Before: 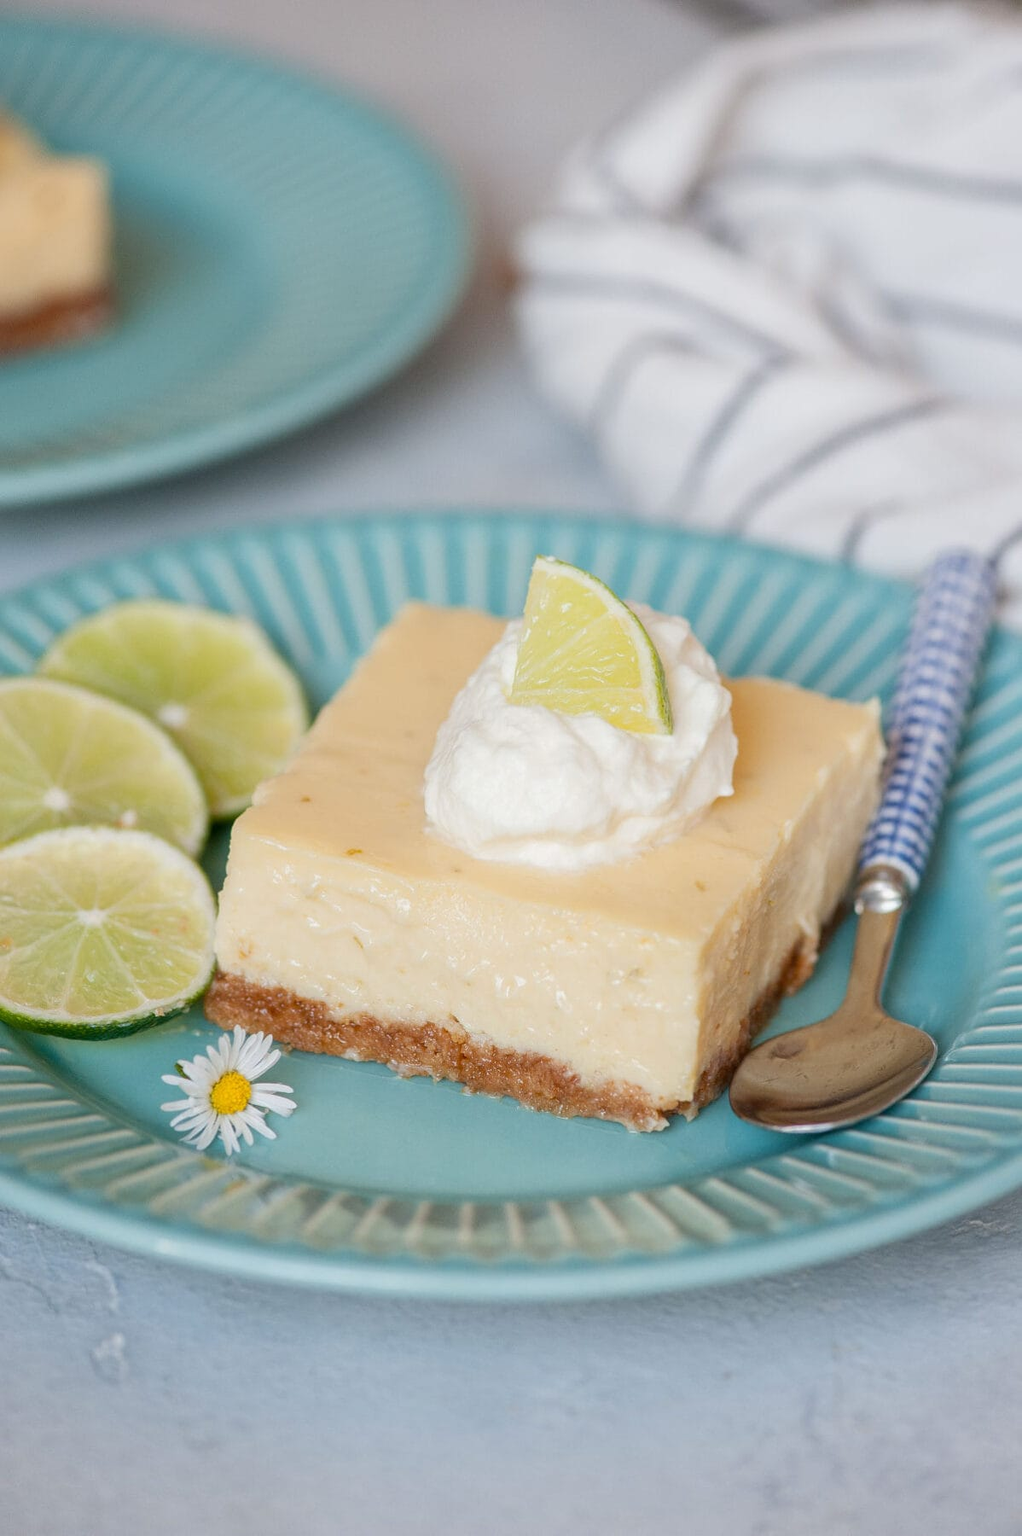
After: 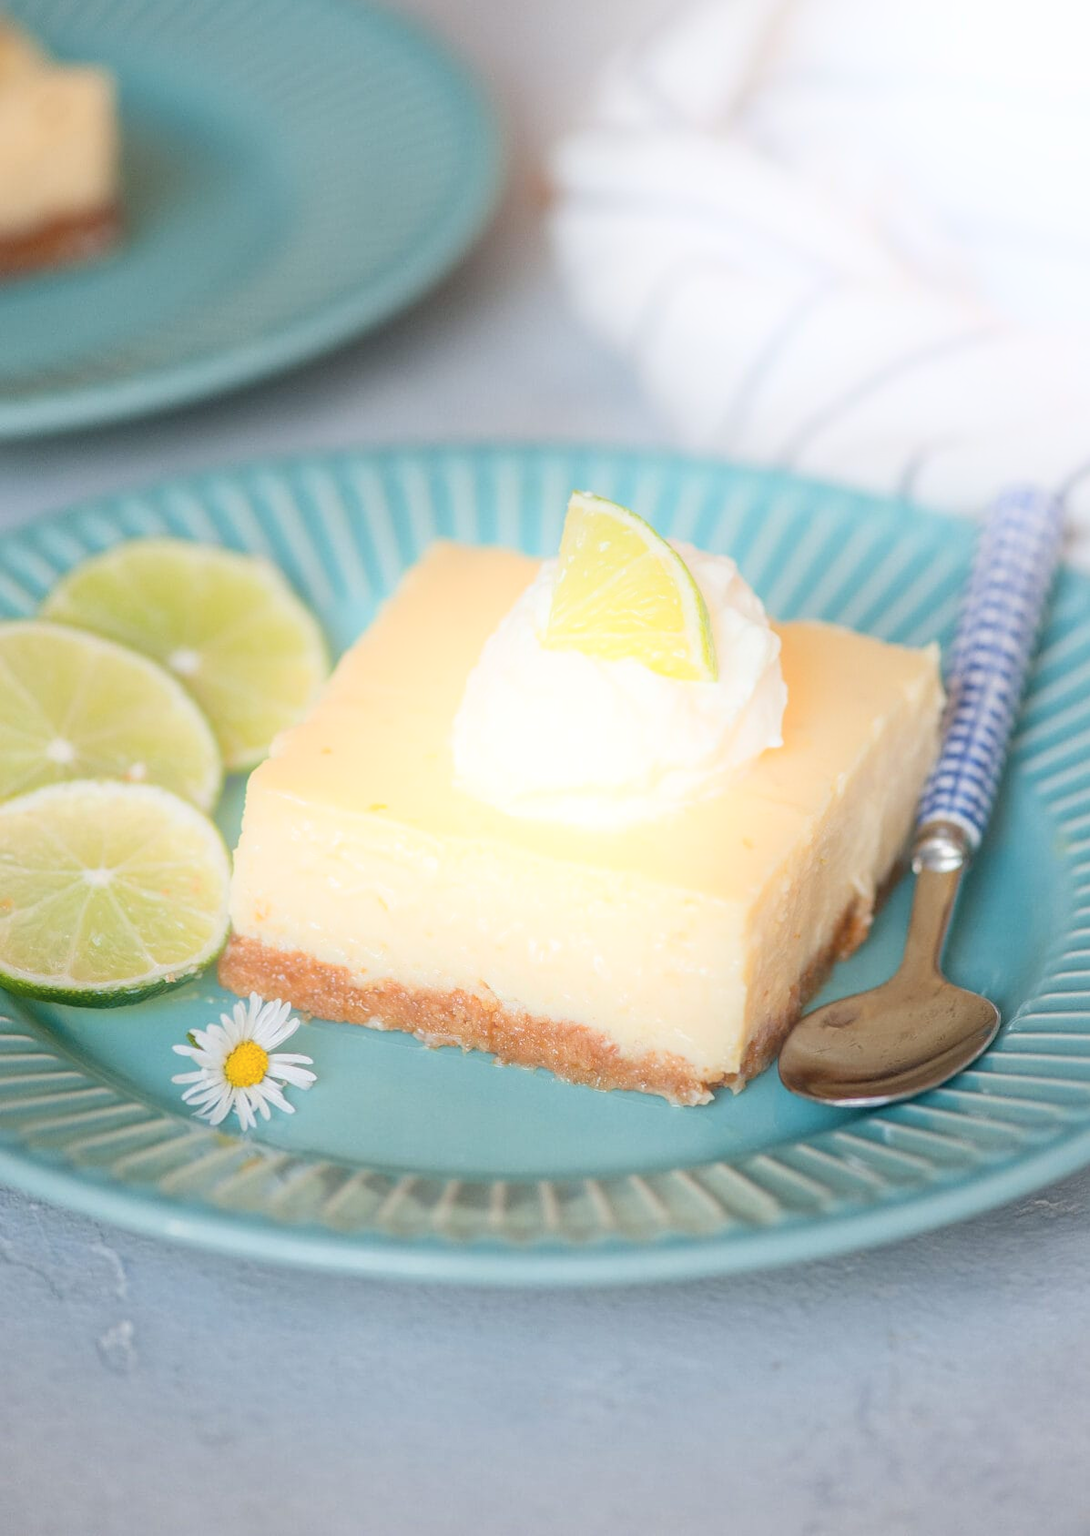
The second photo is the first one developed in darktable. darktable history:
bloom: on, module defaults
crop and rotate: top 6.25%
